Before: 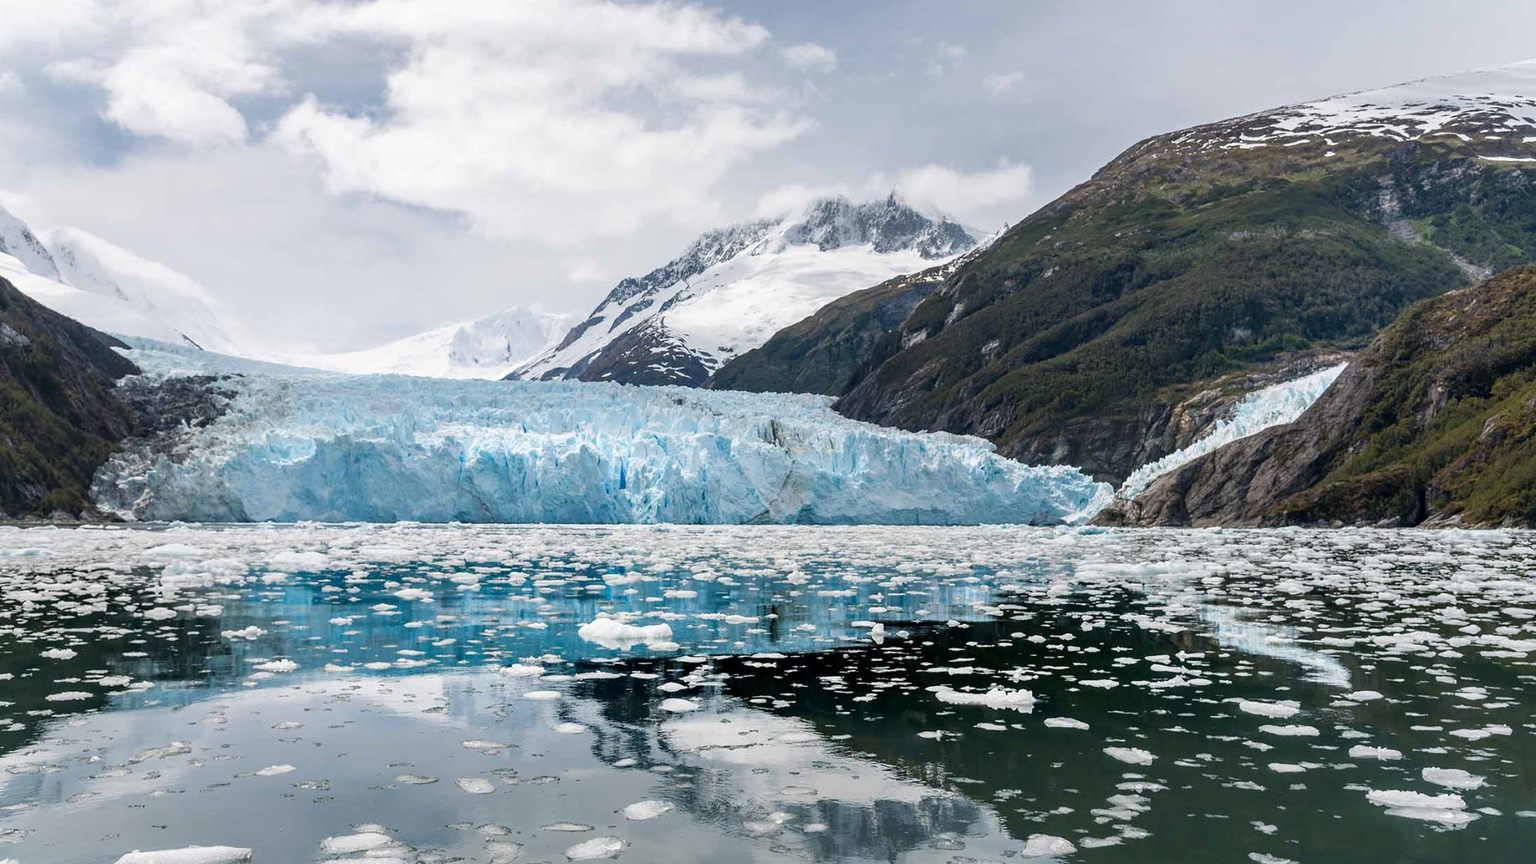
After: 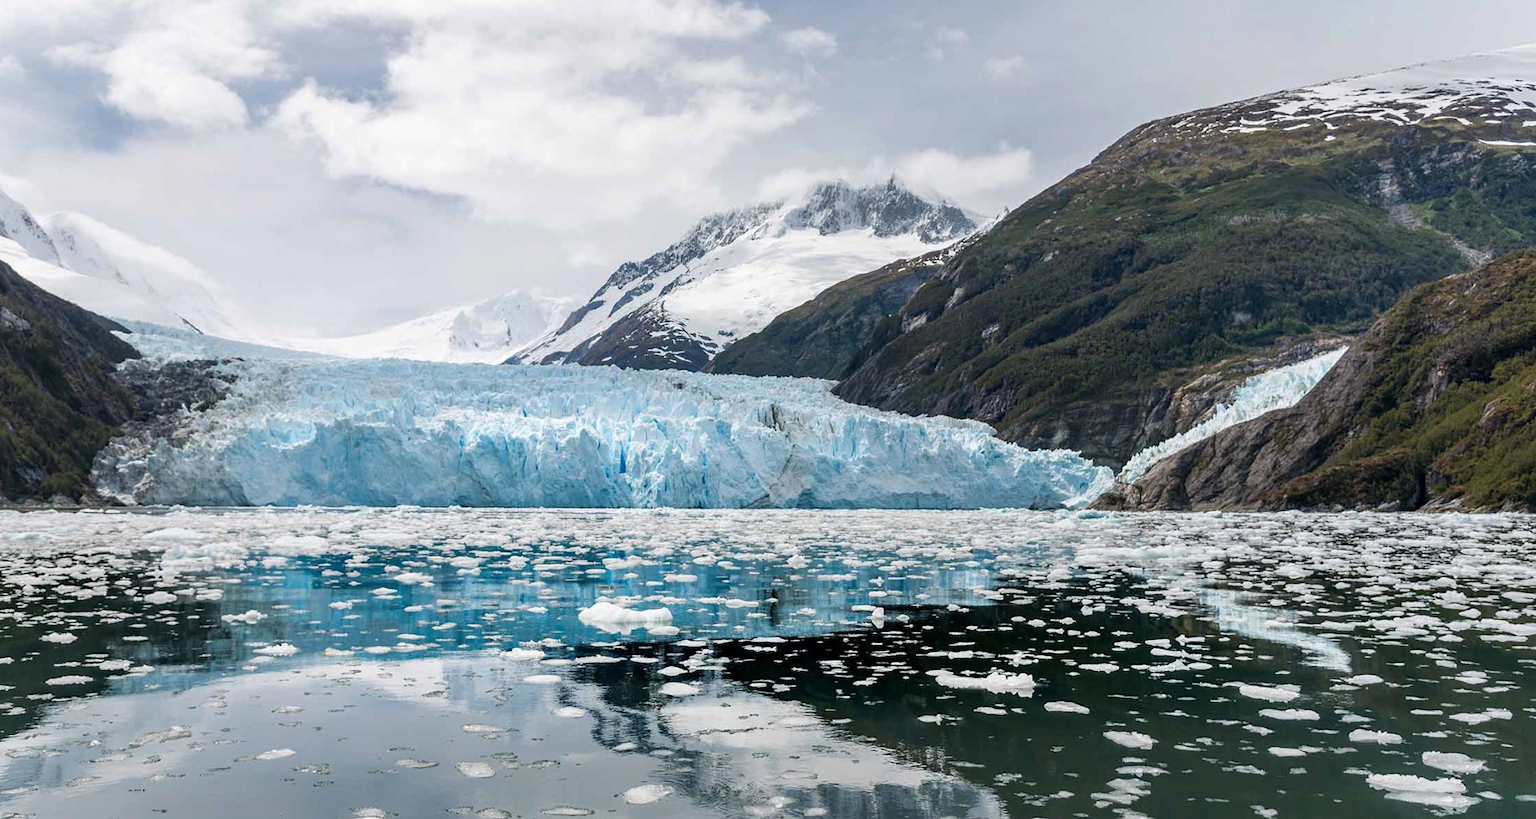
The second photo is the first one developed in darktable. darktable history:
crop and rotate: top 1.949%, bottom 3.201%
